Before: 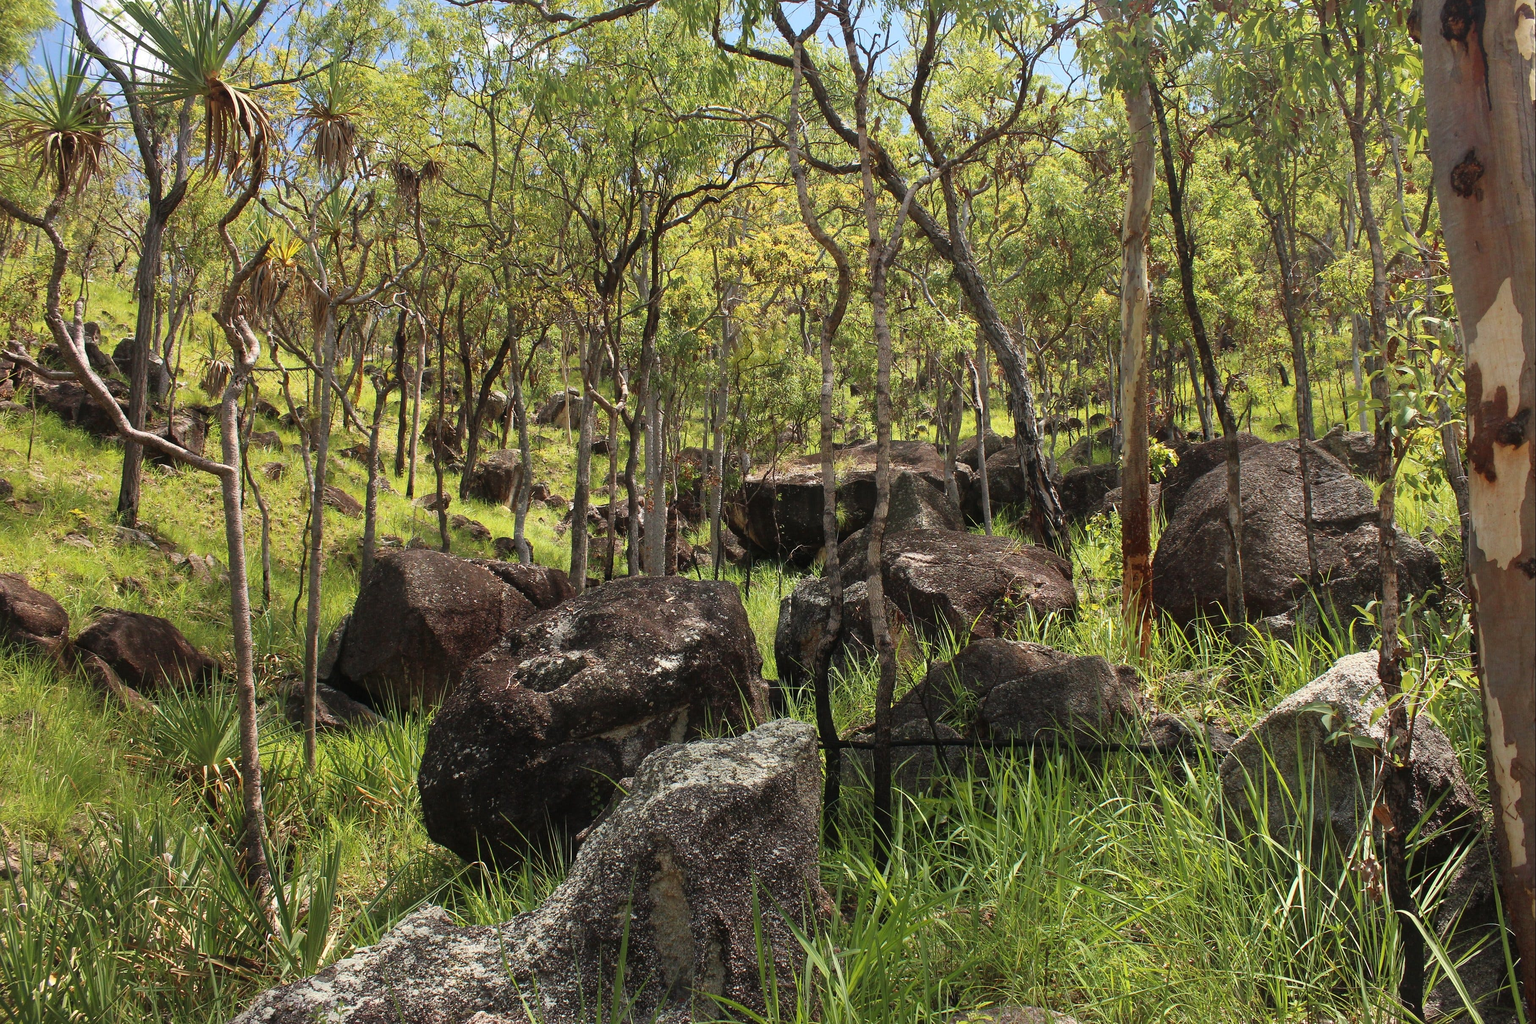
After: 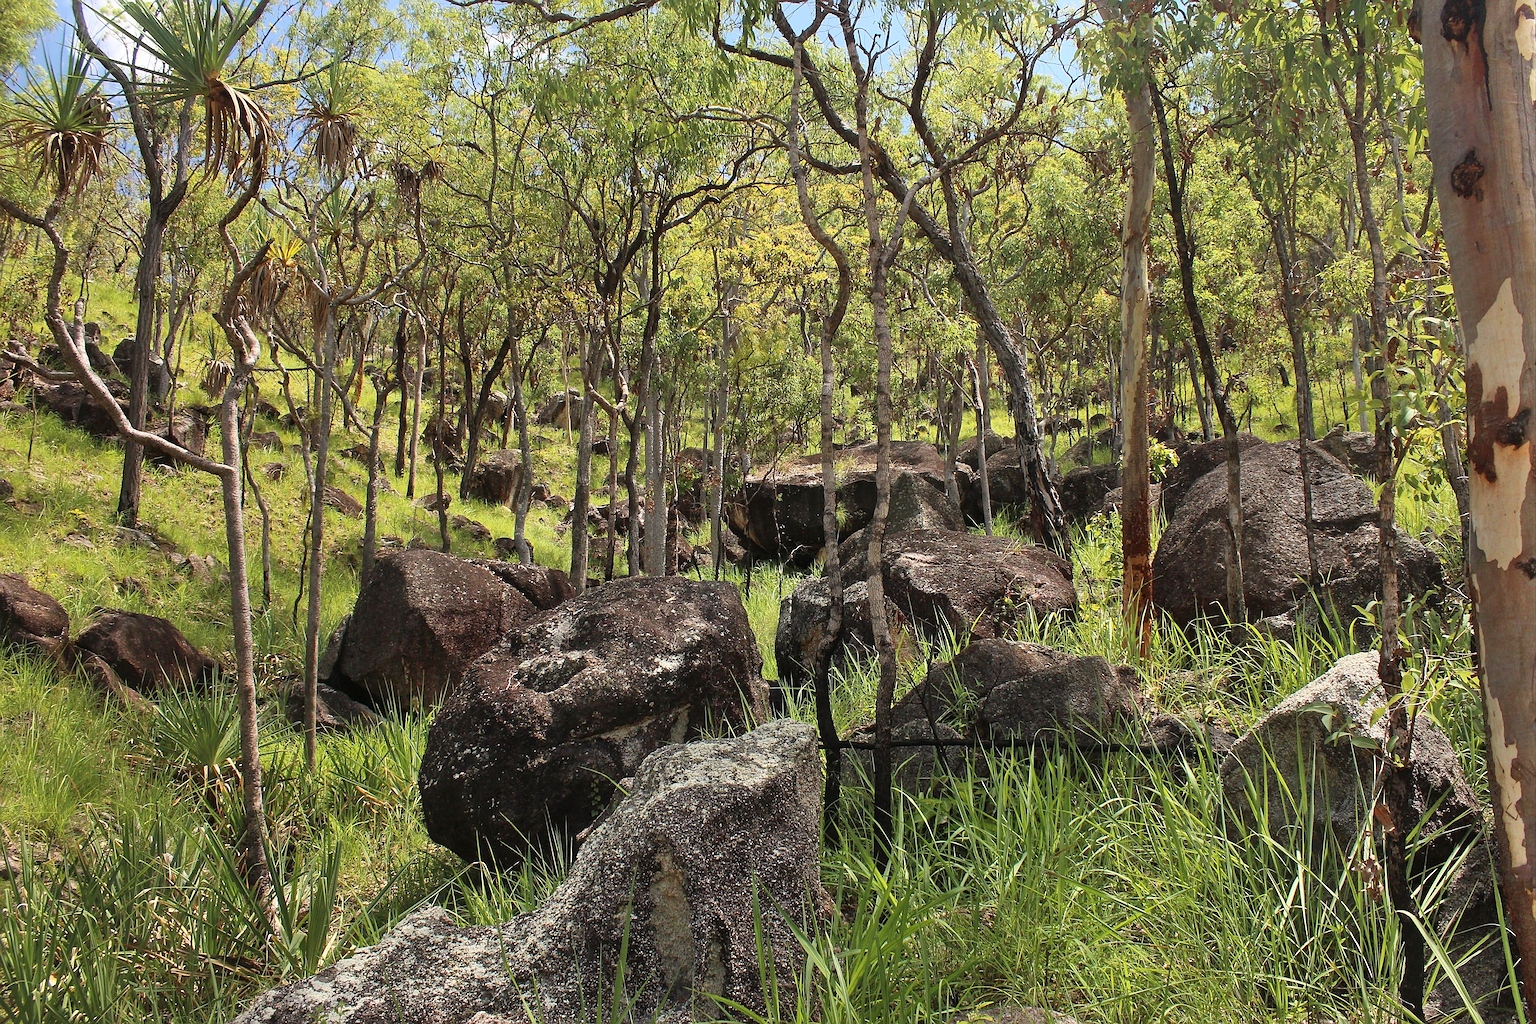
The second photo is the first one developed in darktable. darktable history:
shadows and highlights: highlights 69.57, soften with gaussian
exposure: black level correction 0.001, compensate highlight preservation false
sharpen: on, module defaults
